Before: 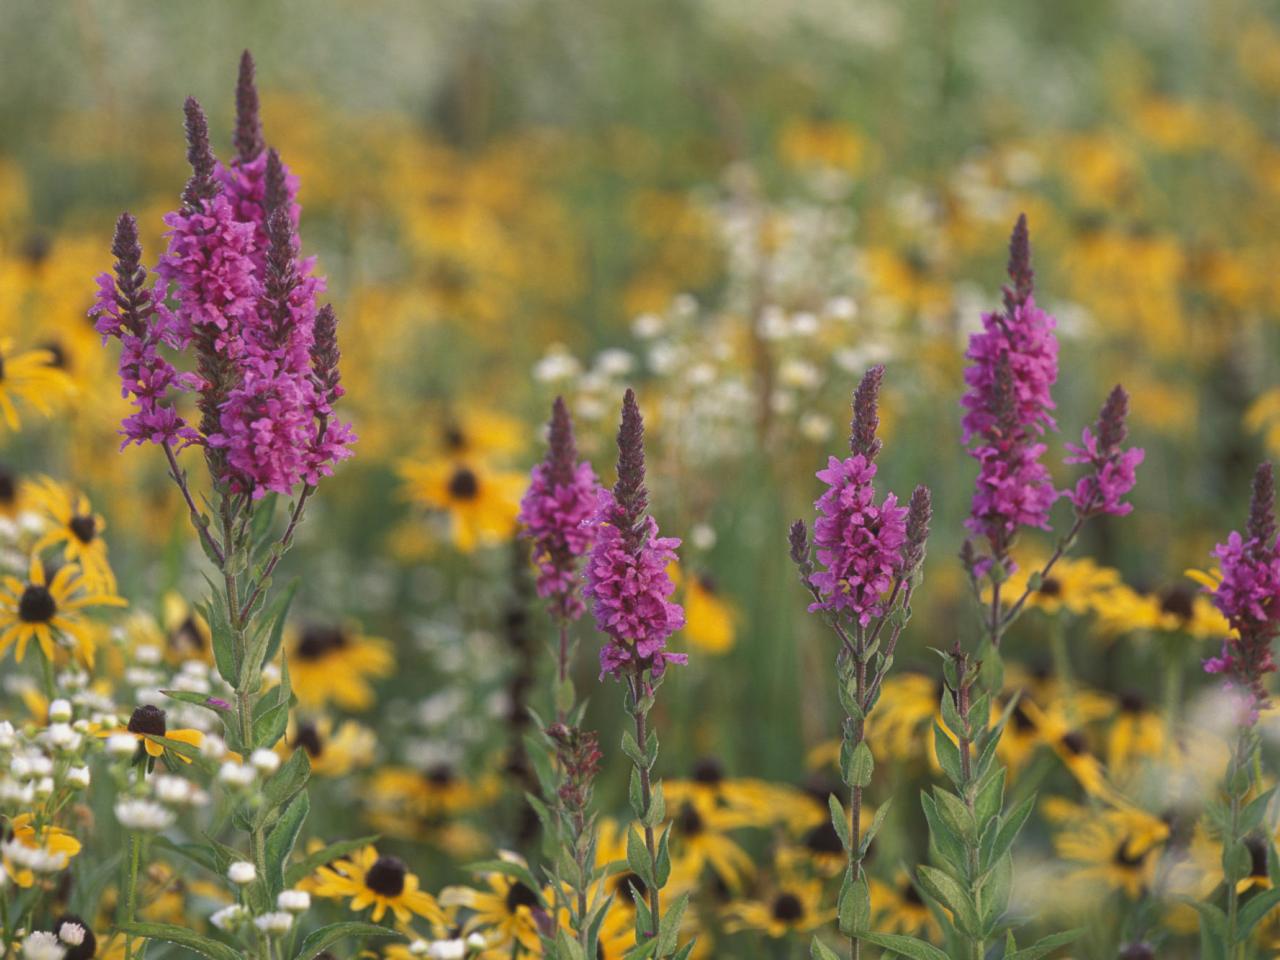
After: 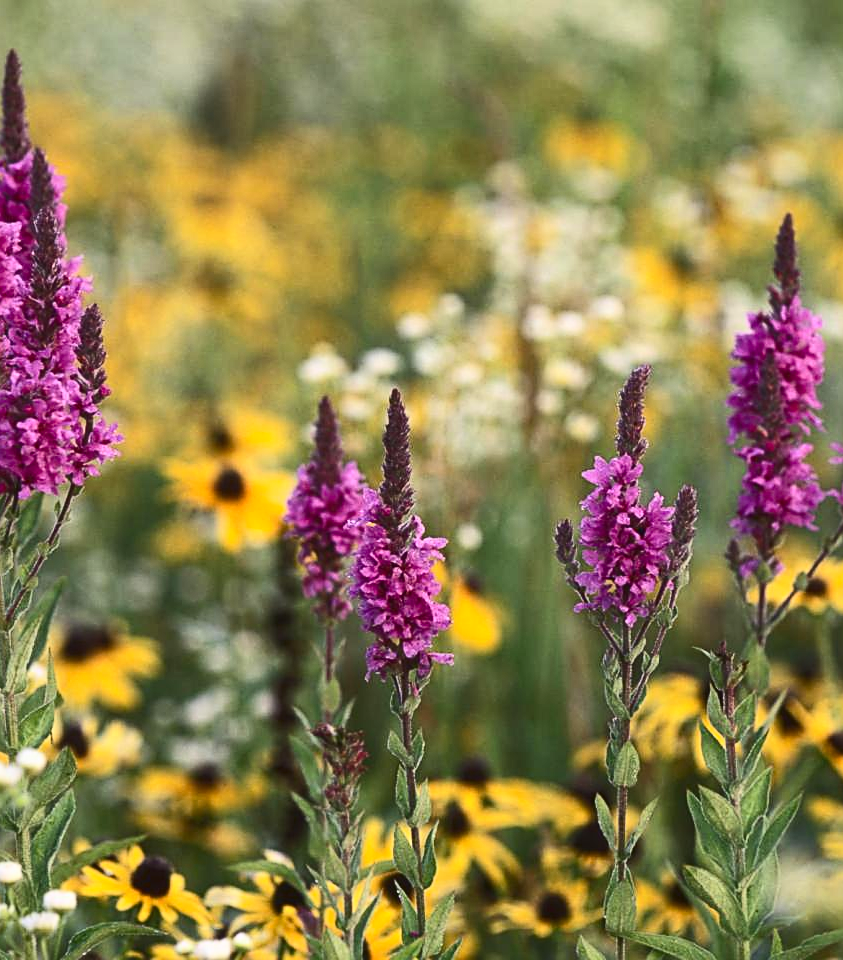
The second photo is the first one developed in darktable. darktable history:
crop and rotate: left 18.351%, right 15.748%
contrast brightness saturation: contrast 0.403, brightness 0.104, saturation 0.208
shadows and highlights: soften with gaussian
sharpen: on, module defaults
